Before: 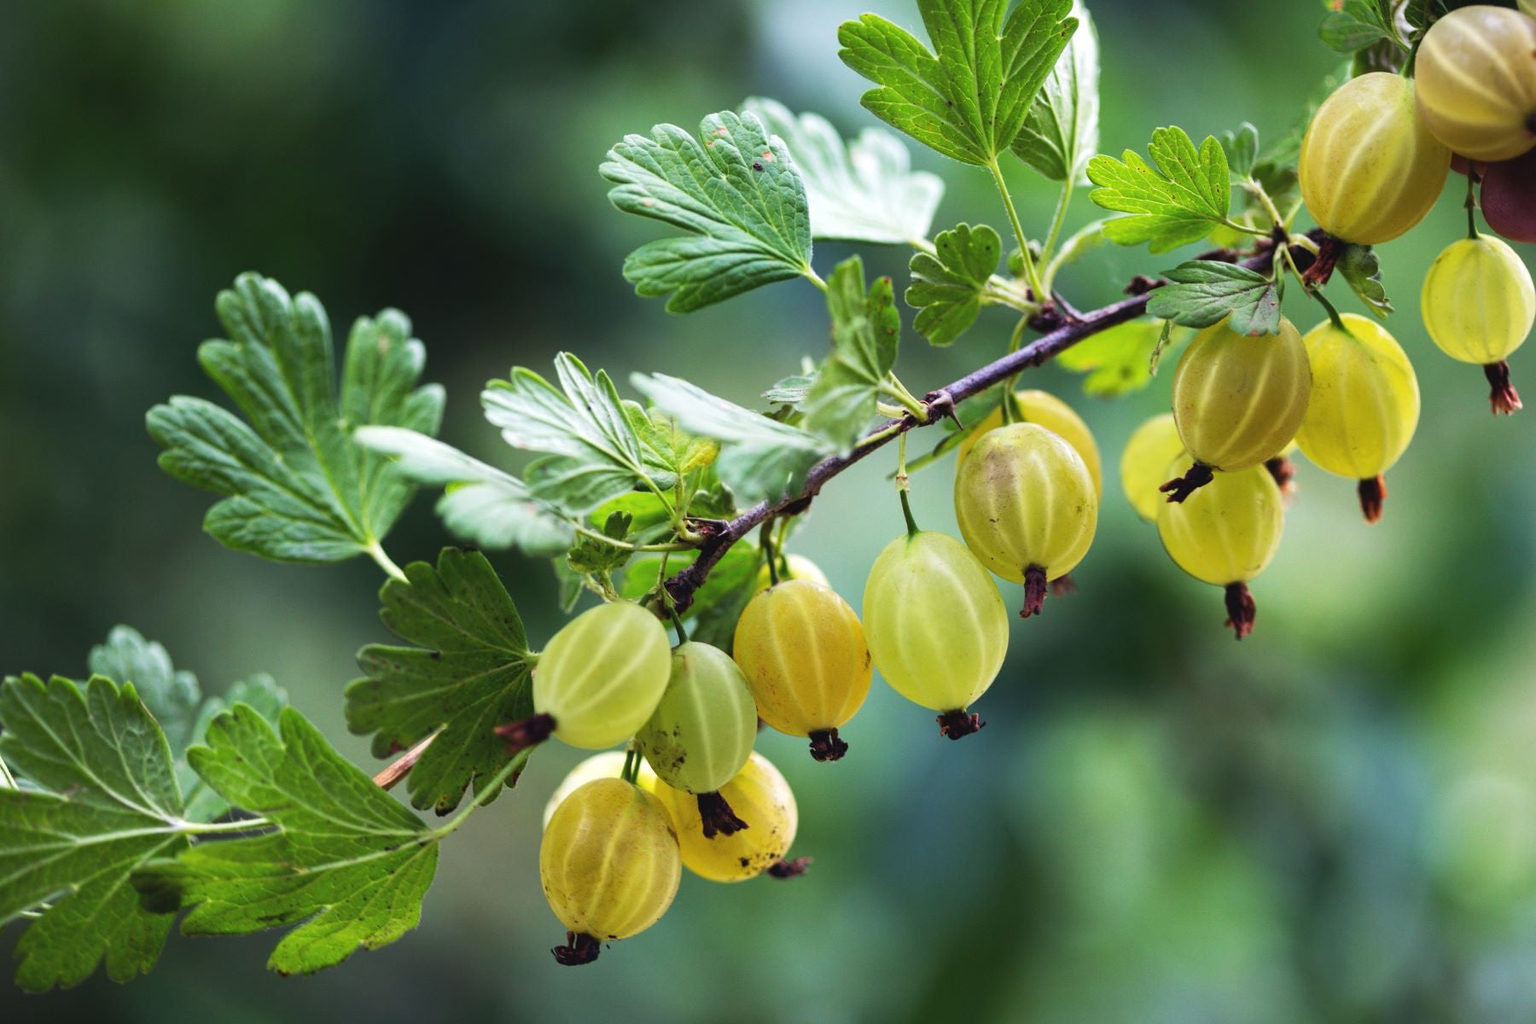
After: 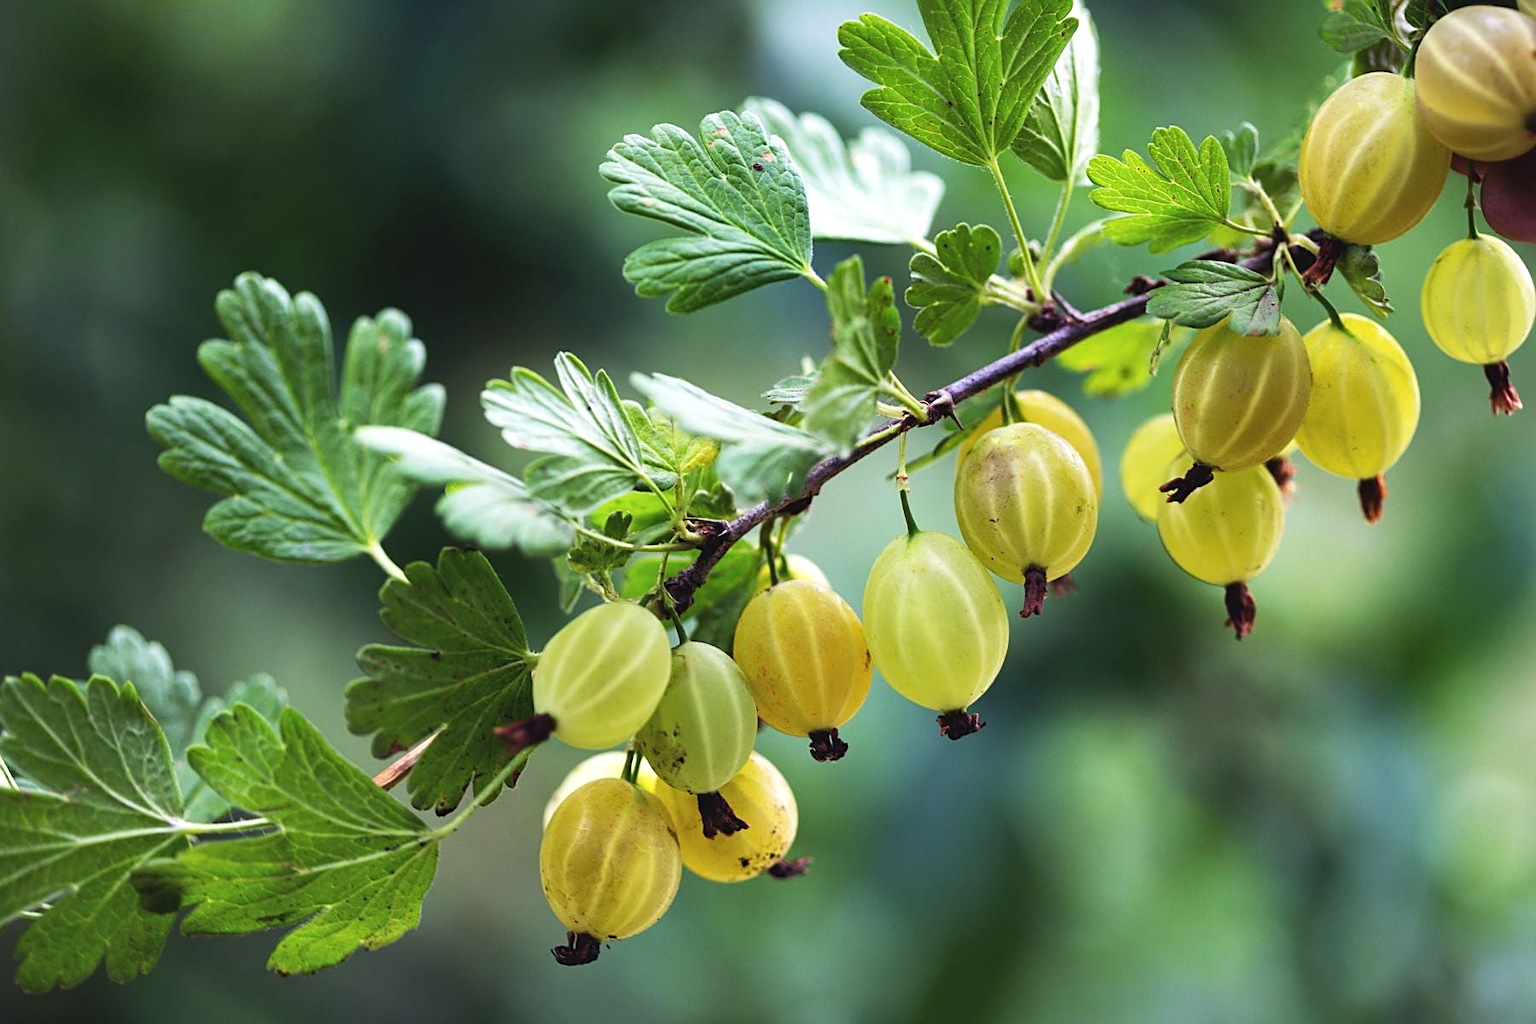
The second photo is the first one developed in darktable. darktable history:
sharpen: on, module defaults
shadows and highlights: radius 171.16, shadows 27, white point adjustment 3.13, highlights -67.95, soften with gaussian
